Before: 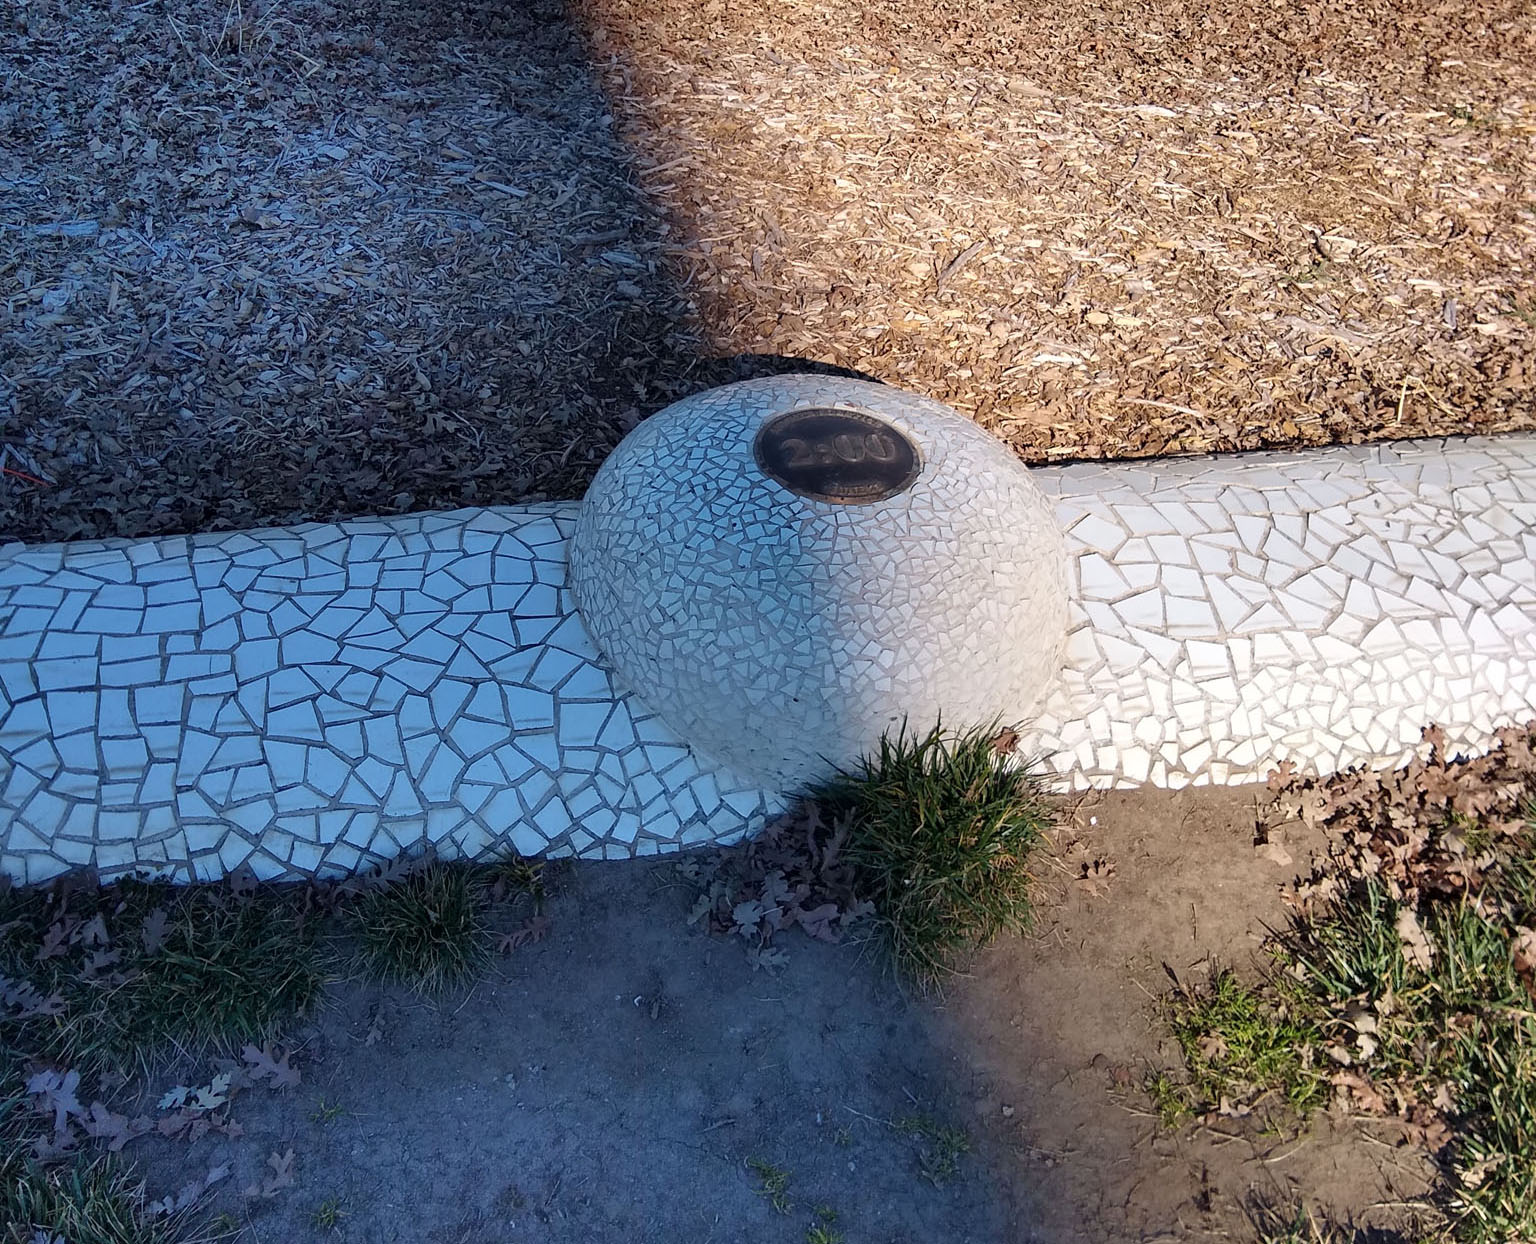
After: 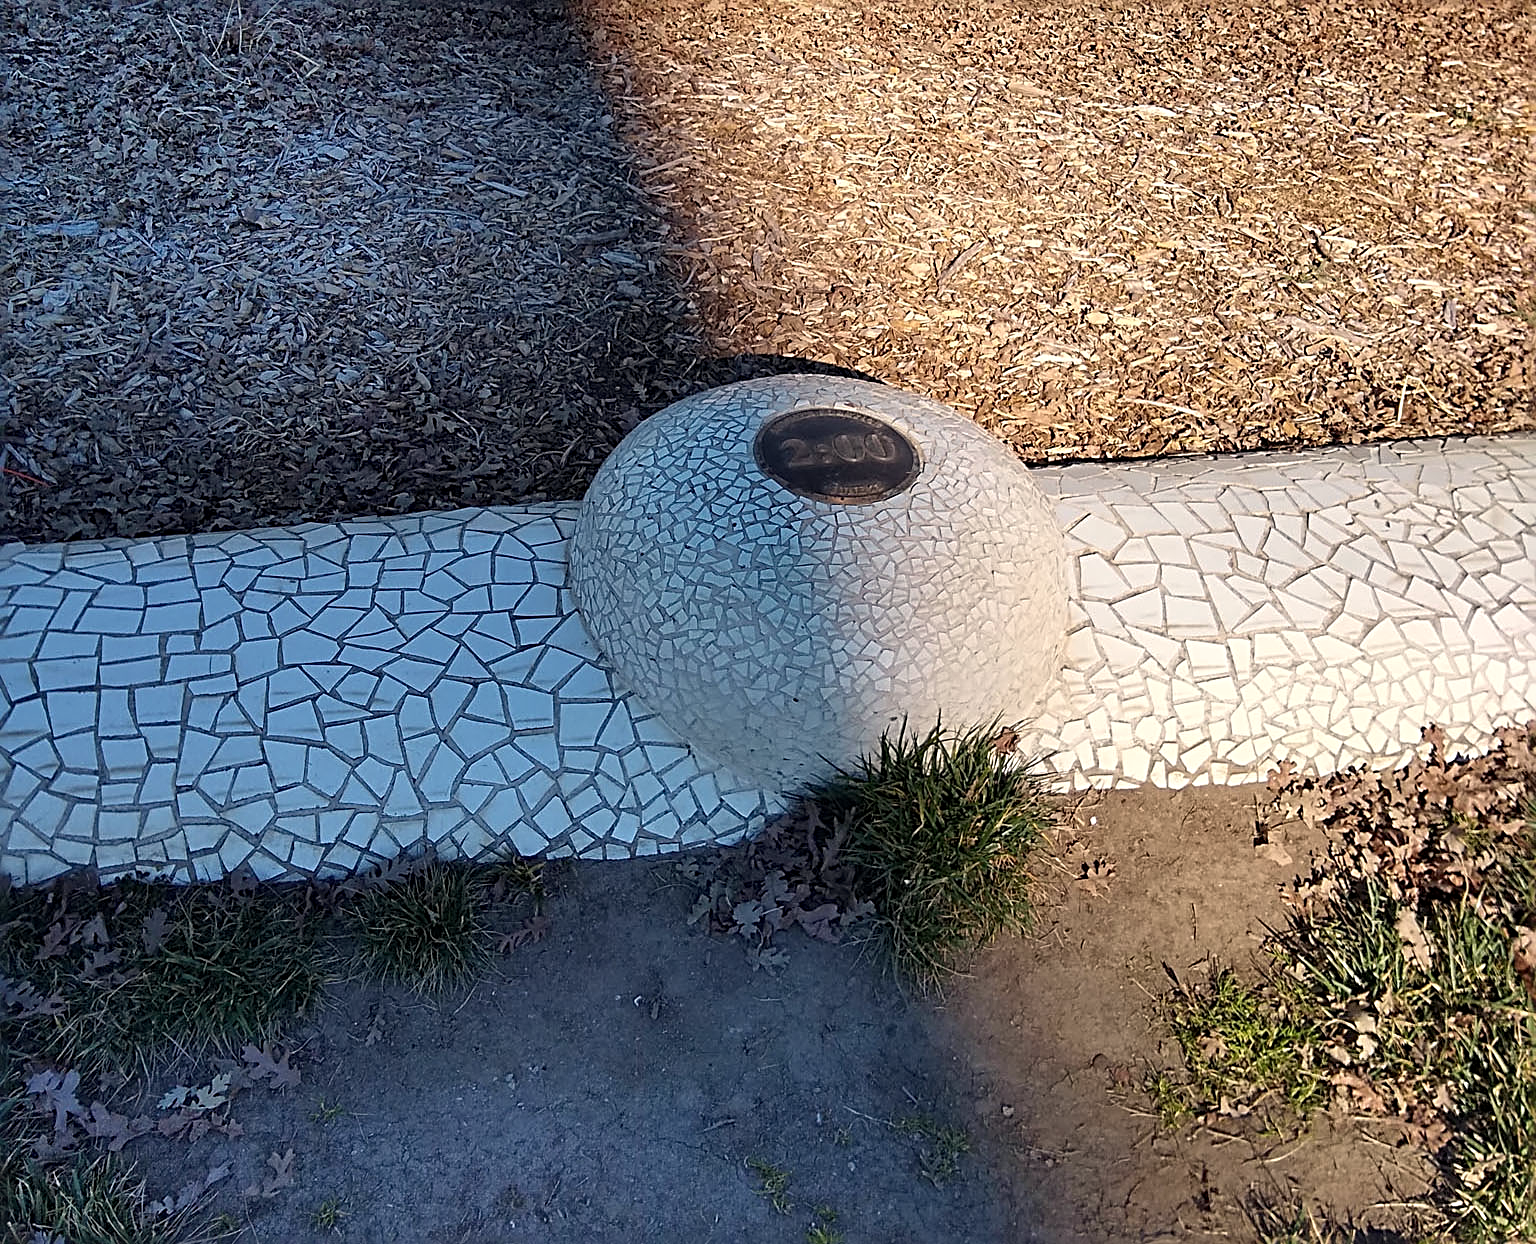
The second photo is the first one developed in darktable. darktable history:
color calibration: x 0.329, y 0.345, temperature 5633 K
sharpen: radius 2.817, amount 0.715
